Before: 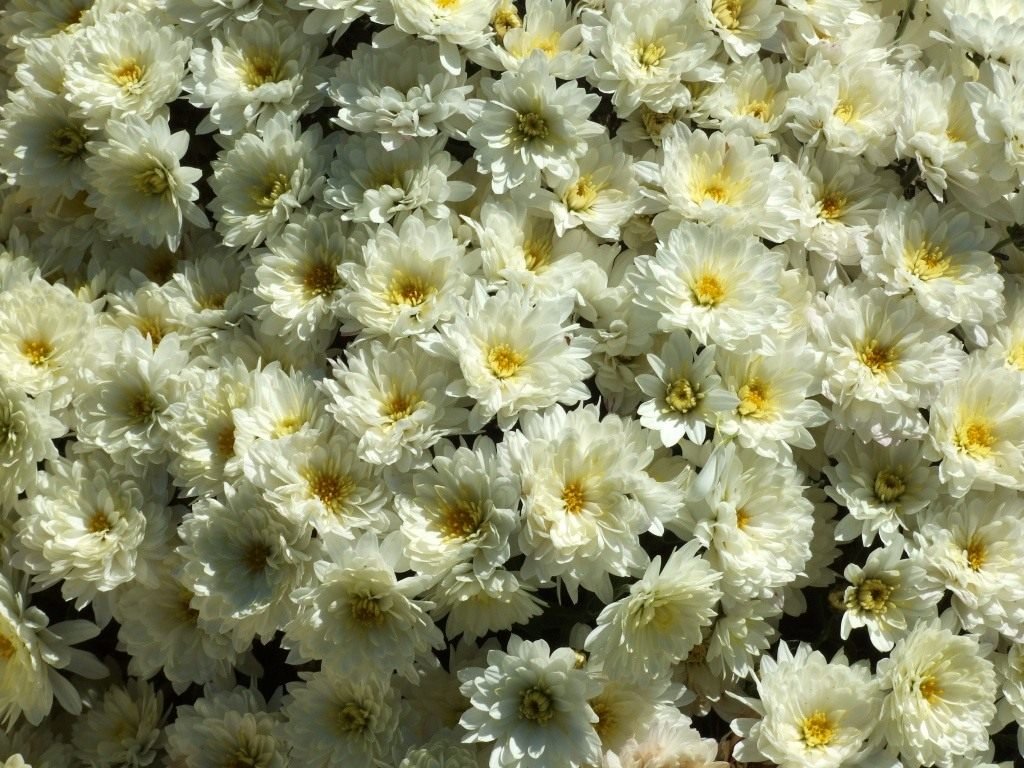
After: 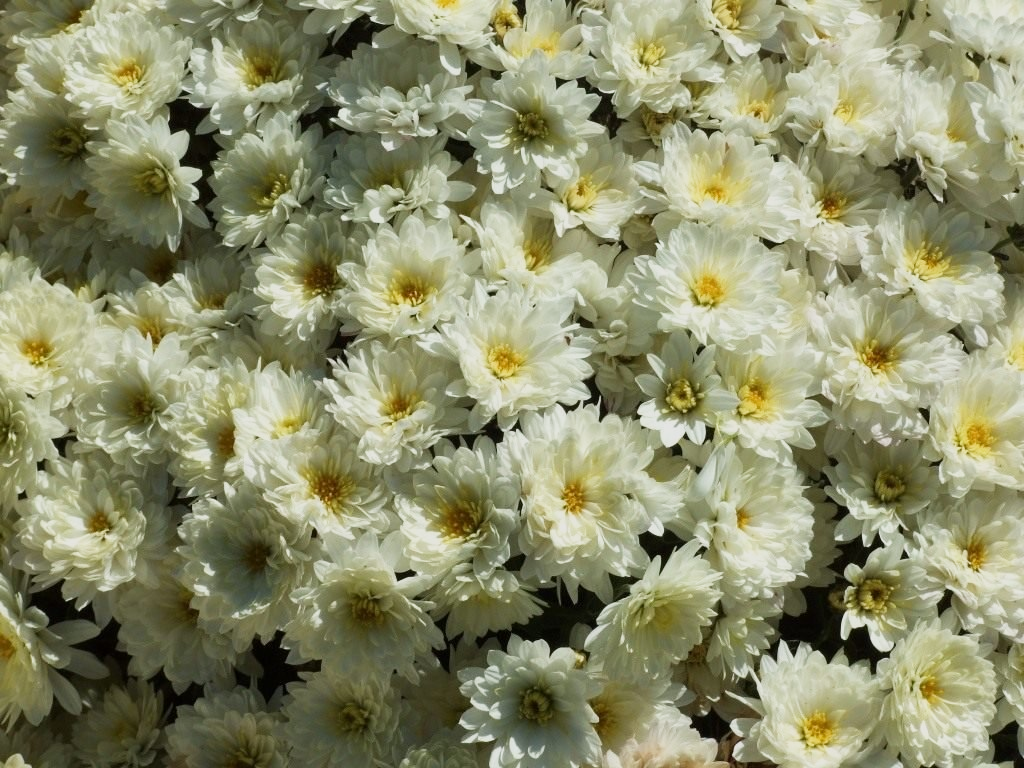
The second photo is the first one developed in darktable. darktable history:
rotate and perspective: automatic cropping off
sigmoid: contrast 1.22, skew 0.65
